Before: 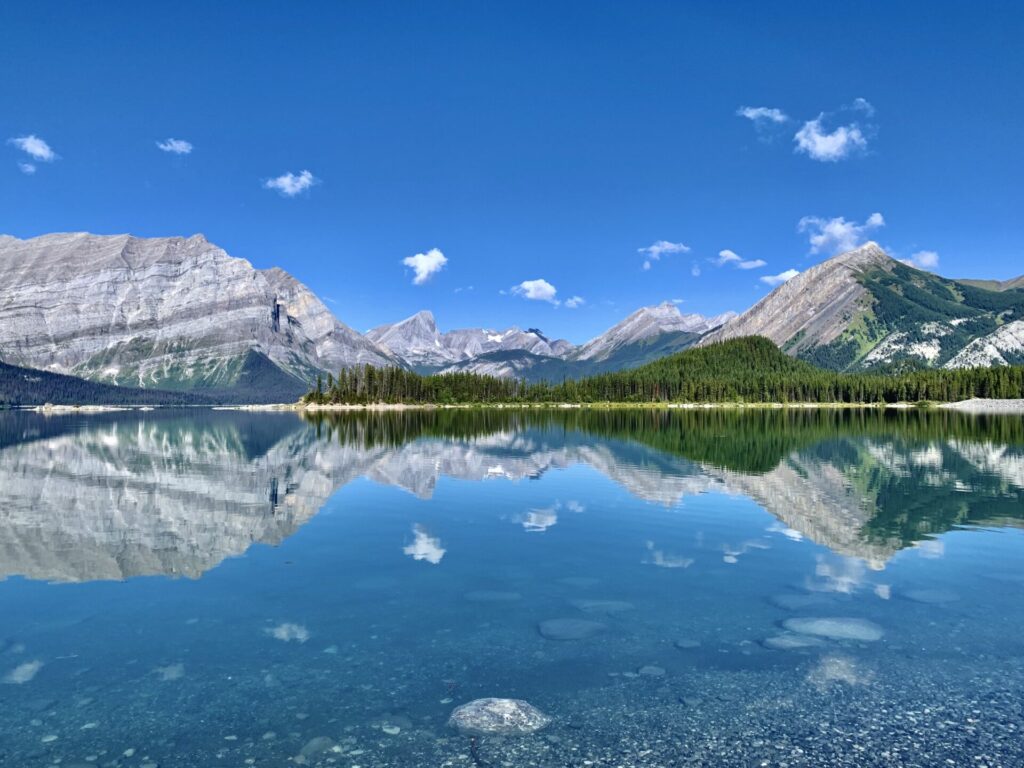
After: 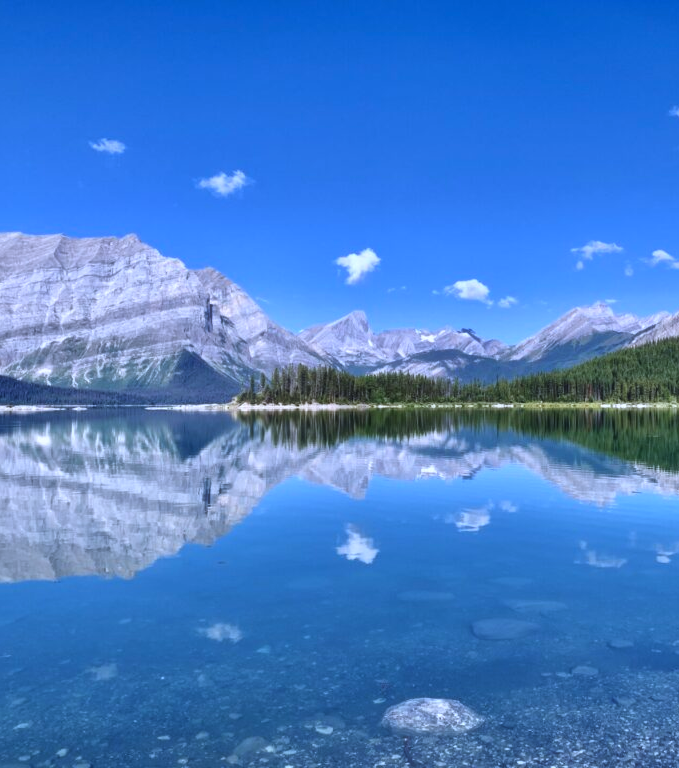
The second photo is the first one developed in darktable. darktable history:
crop and rotate: left 6.555%, right 27.136%
haze removal: strength -0.114, compatibility mode true, adaptive false
contrast equalizer: octaves 7, y [[0.514, 0.573, 0.581, 0.508, 0.5, 0.5], [0.5 ×6], [0.5 ×6], [0 ×6], [0 ×6]], mix 0.158
color calibration: illuminant as shot in camera, x 0.378, y 0.393, temperature 4199.34 K
